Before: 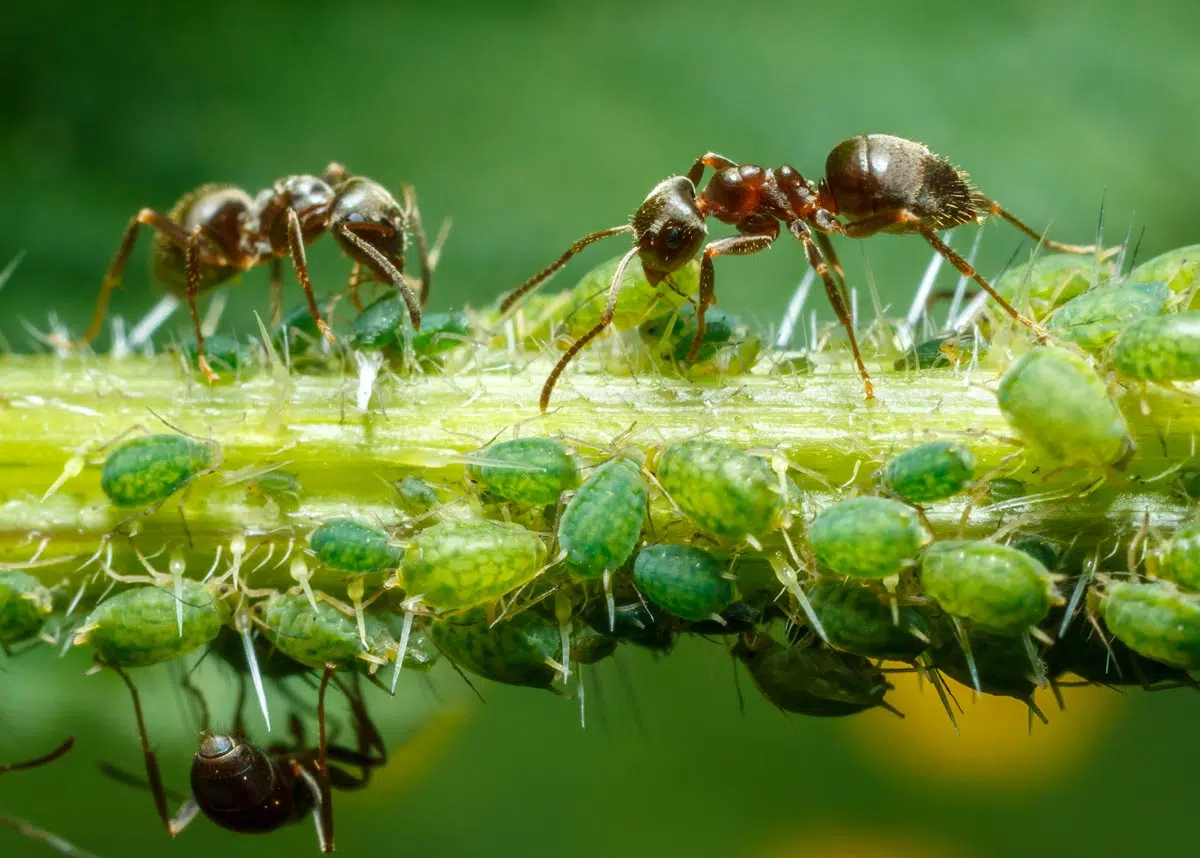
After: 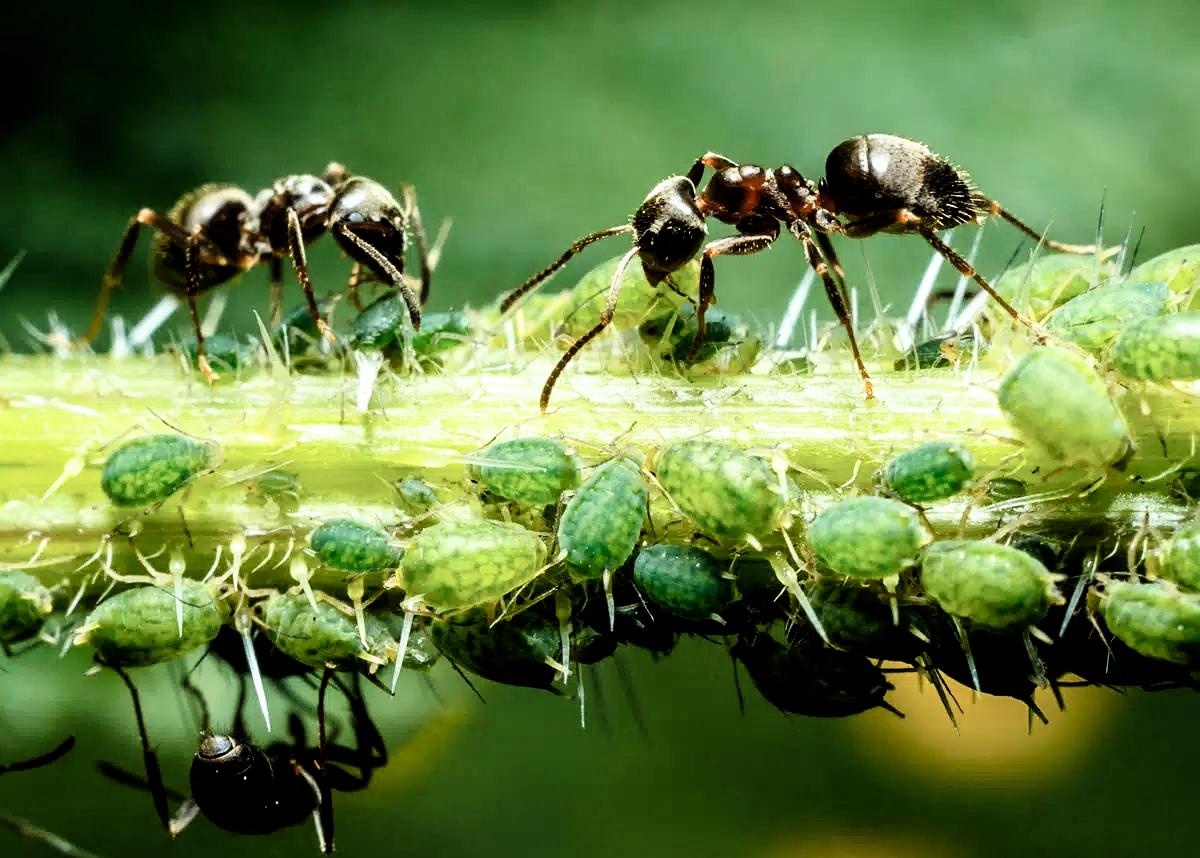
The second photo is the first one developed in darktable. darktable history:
sharpen: amount 0.2
filmic rgb: black relative exposure -3.75 EV, white relative exposure 2.4 EV, dynamic range scaling -50%, hardness 3.42, latitude 30%, contrast 1.8
